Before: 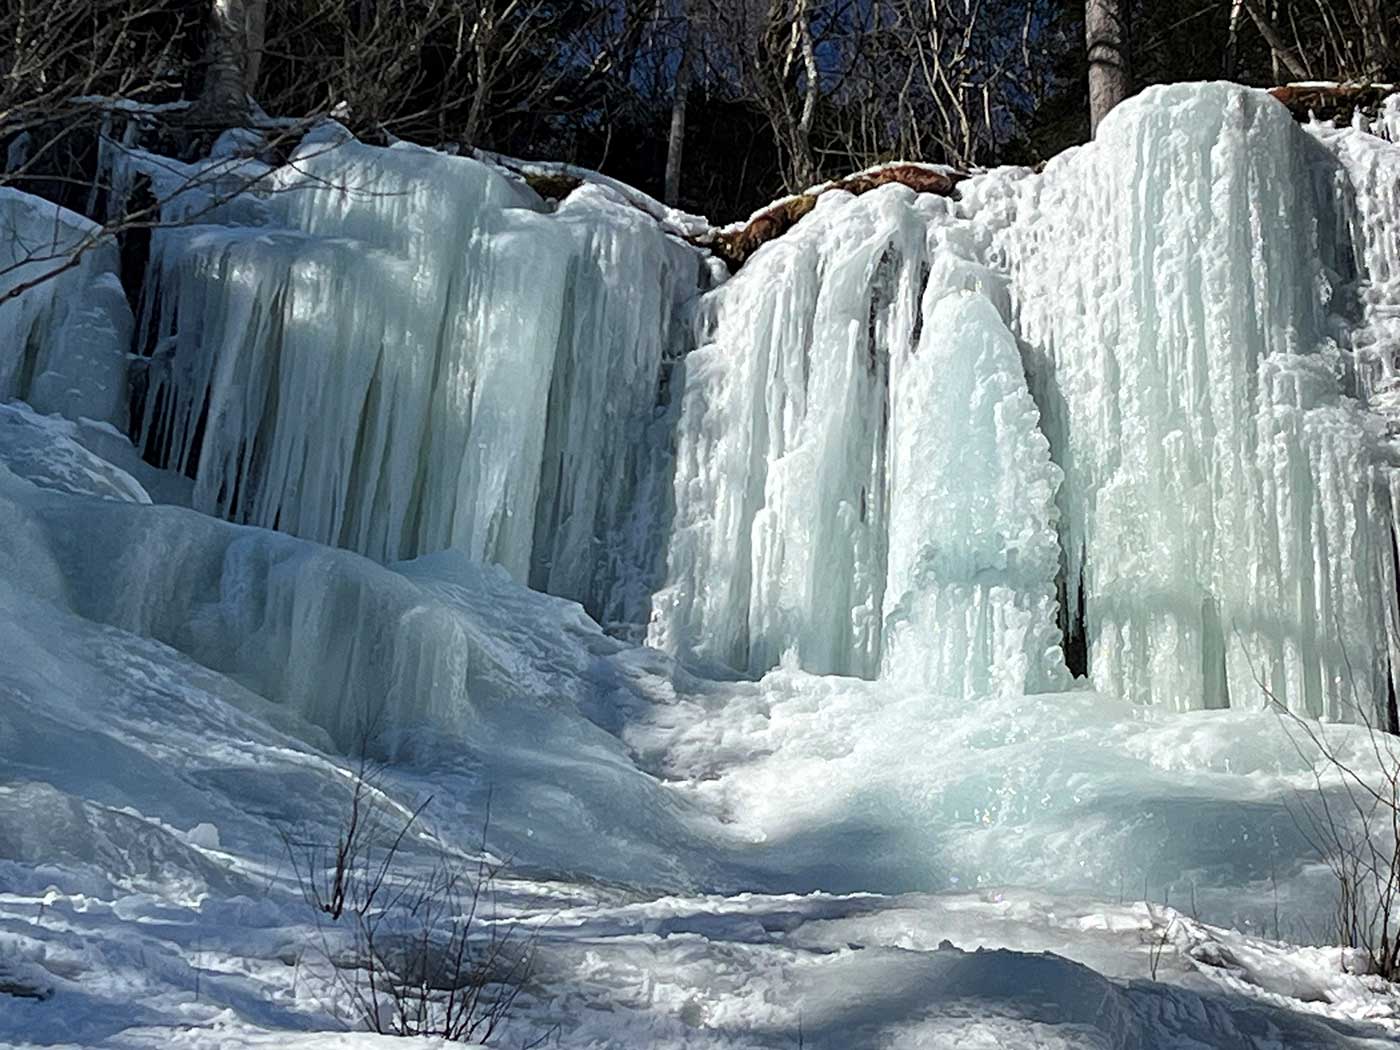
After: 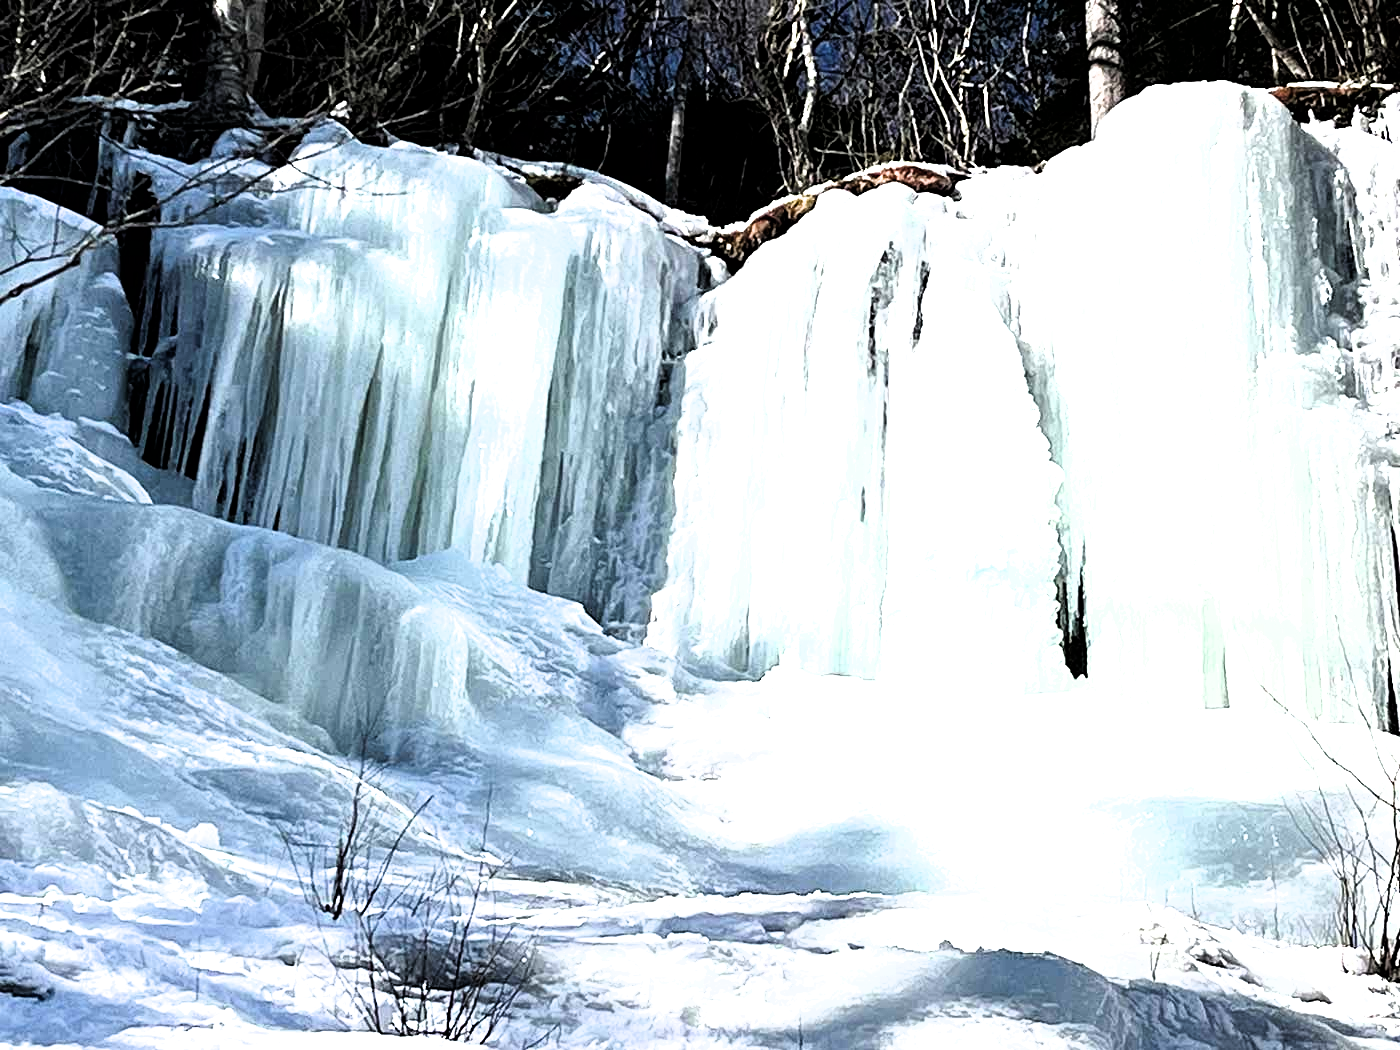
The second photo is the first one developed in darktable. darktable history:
exposure: black level correction 0, exposure 1.2 EV, compensate exposure bias true, compensate highlight preservation false
filmic rgb: black relative exposure -8.29 EV, white relative exposure 2.22 EV, hardness 7.06, latitude 86.72%, contrast 1.71, highlights saturation mix -3.87%, shadows ↔ highlights balance -2.82%
